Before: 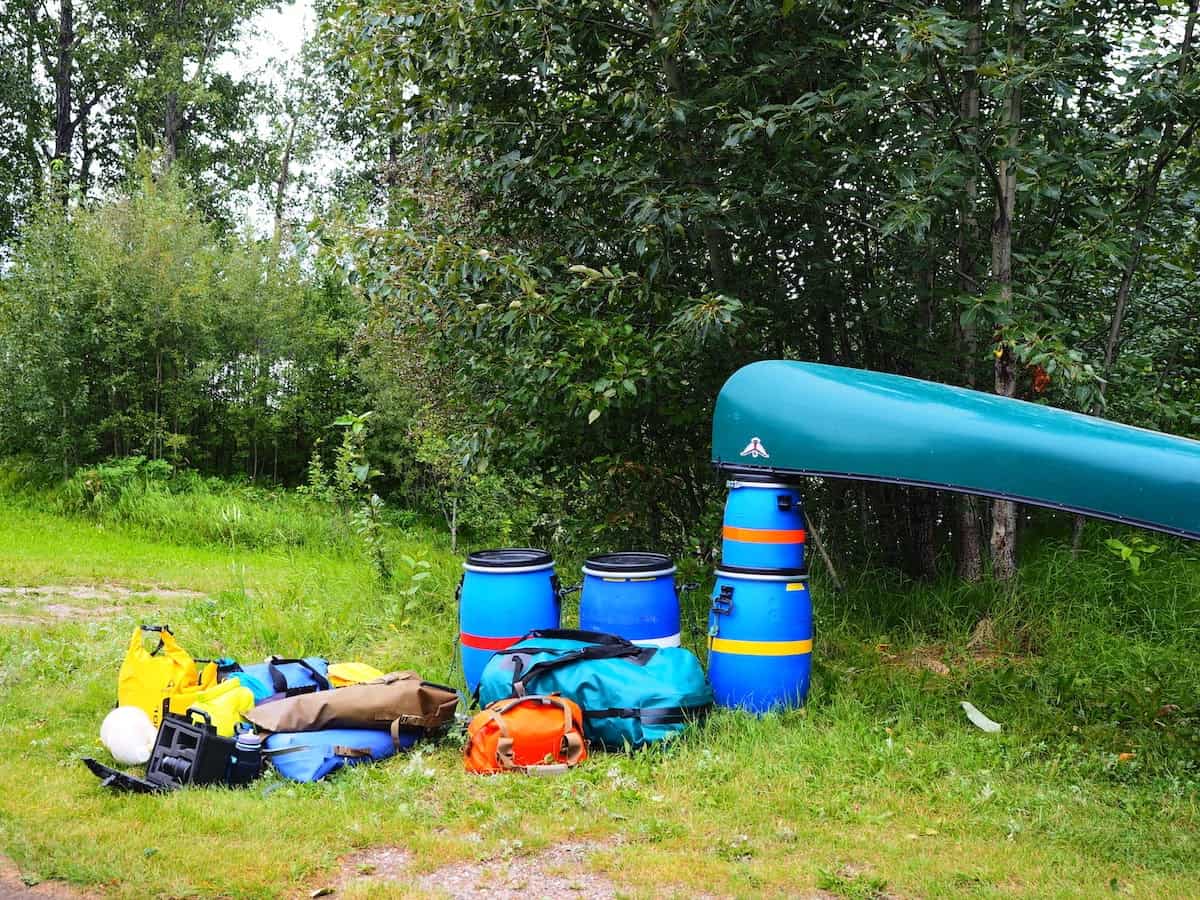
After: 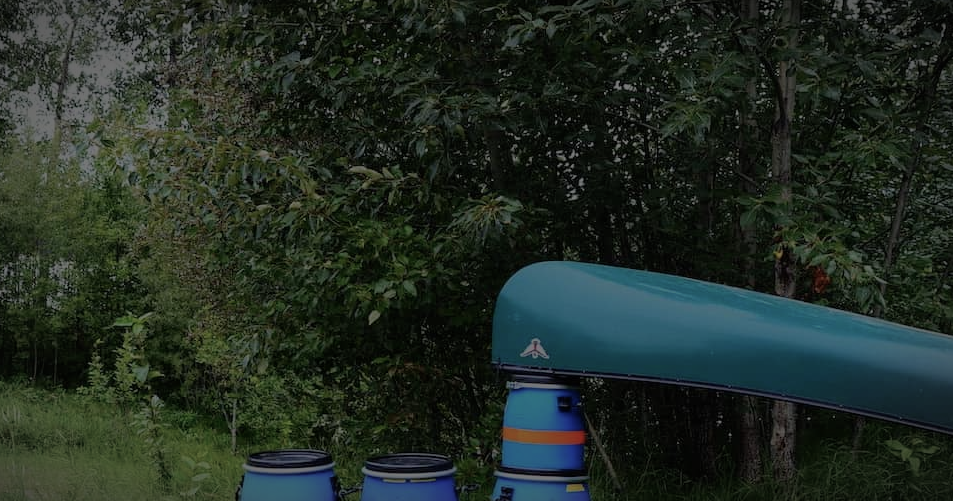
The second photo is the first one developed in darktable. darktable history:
crop: left 18.38%, top 11.092%, right 2.134%, bottom 33.217%
vignetting: fall-off start 87%, automatic ratio true
color balance rgb: perceptual brilliance grading › global brilliance -48.39%
